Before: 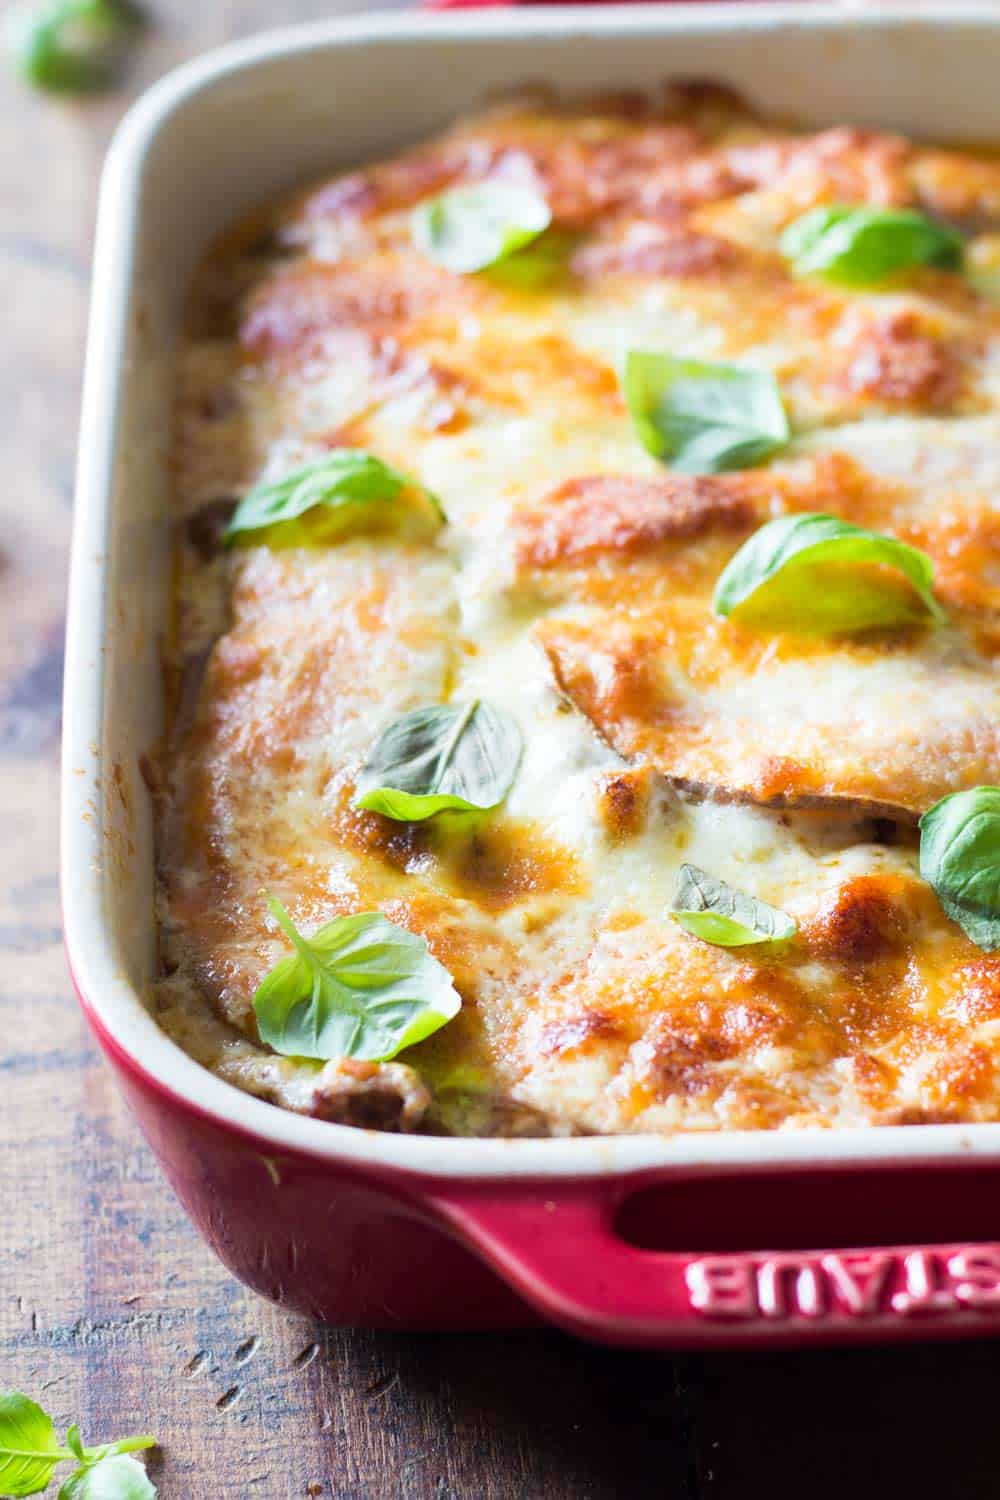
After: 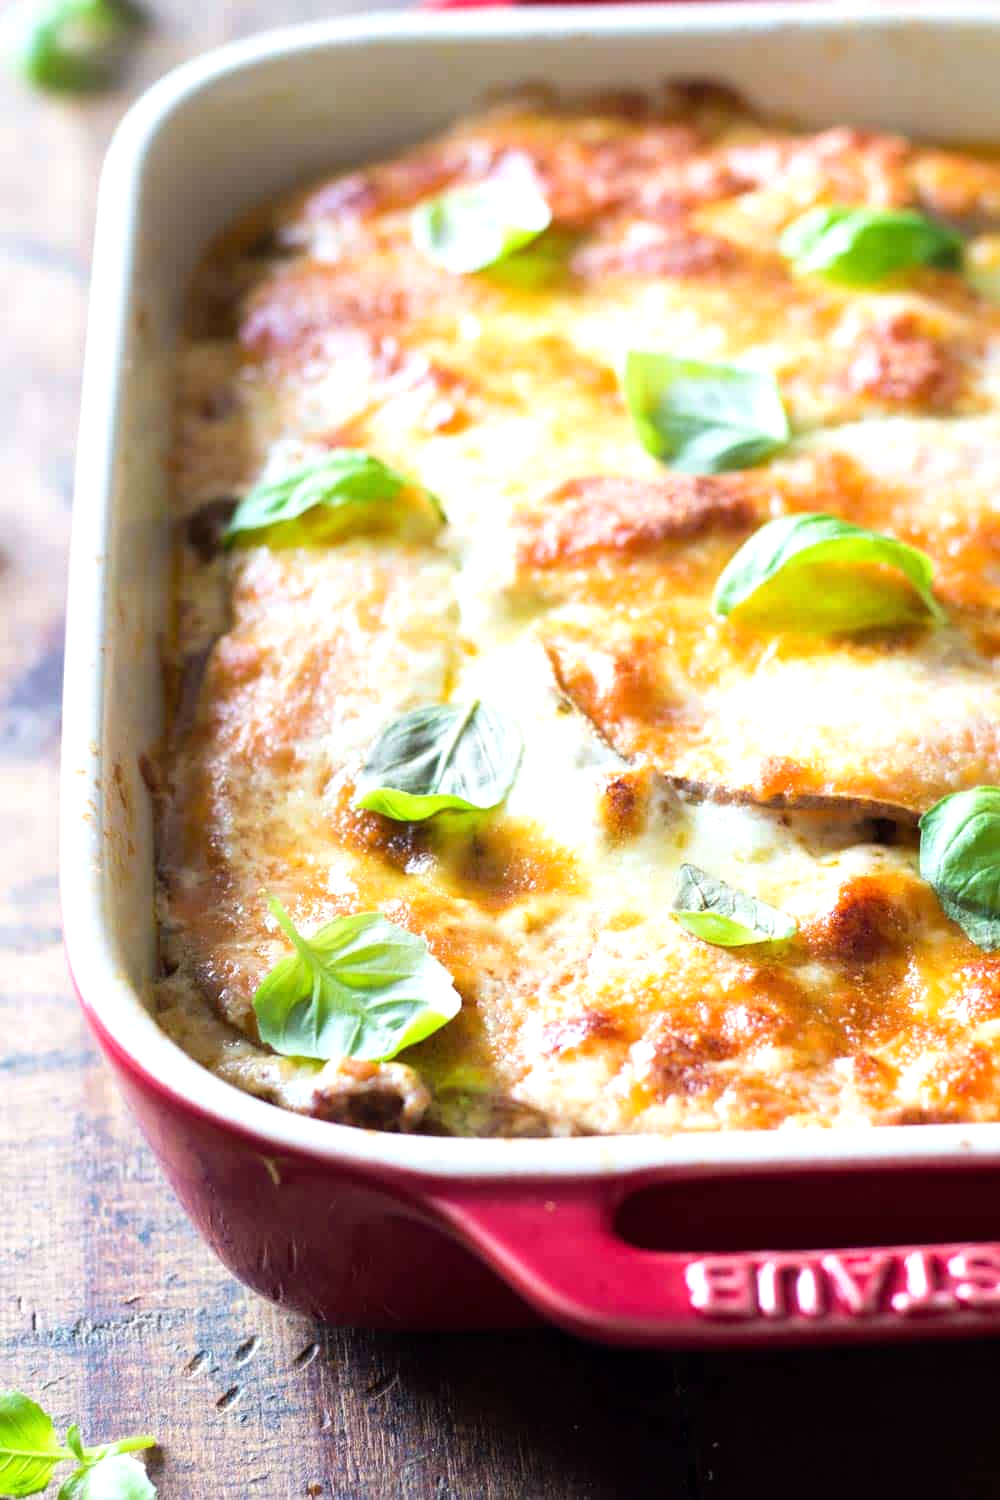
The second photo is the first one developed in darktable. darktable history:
tone equalizer: -8 EV -0.434 EV, -7 EV -0.376 EV, -6 EV -0.327 EV, -5 EV -0.243 EV, -3 EV 0.205 EV, -2 EV 0.362 EV, -1 EV 0.405 EV, +0 EV 0.405 EV
